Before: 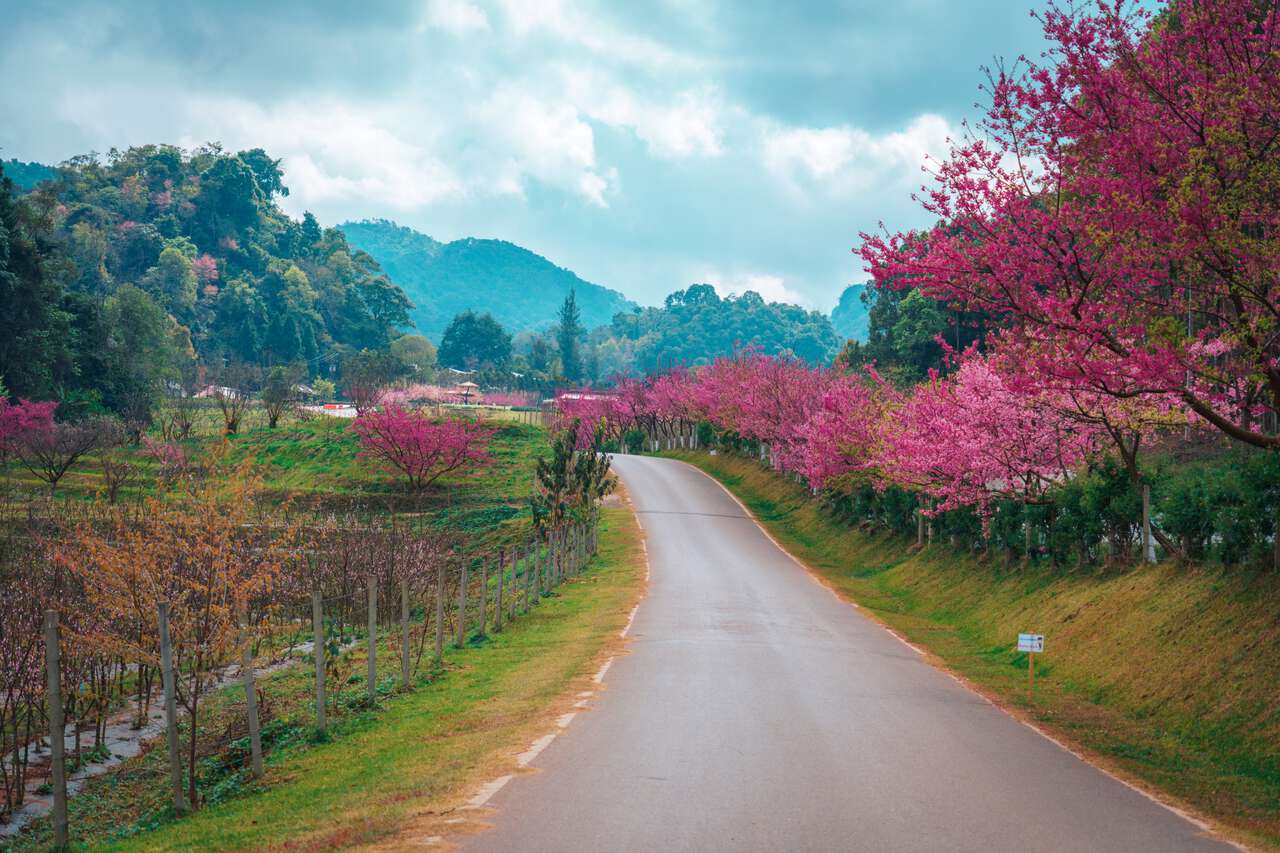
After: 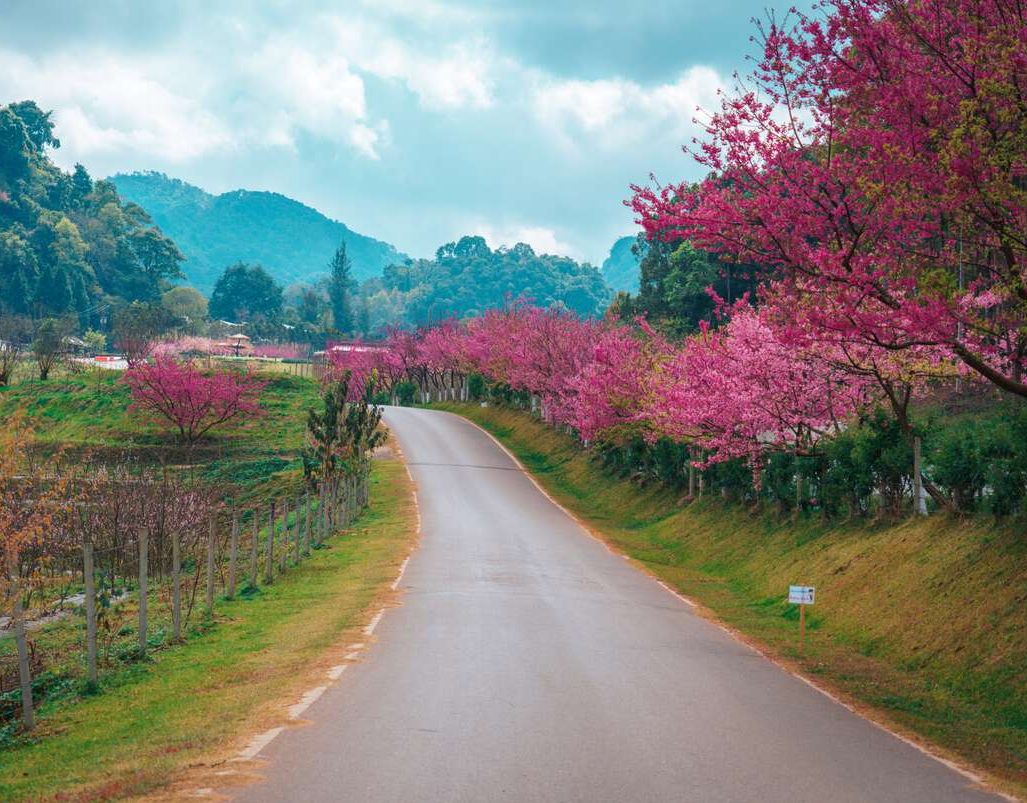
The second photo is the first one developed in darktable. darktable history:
crop and rotate: left 17.906%, top 5.86%, right 1.844%
